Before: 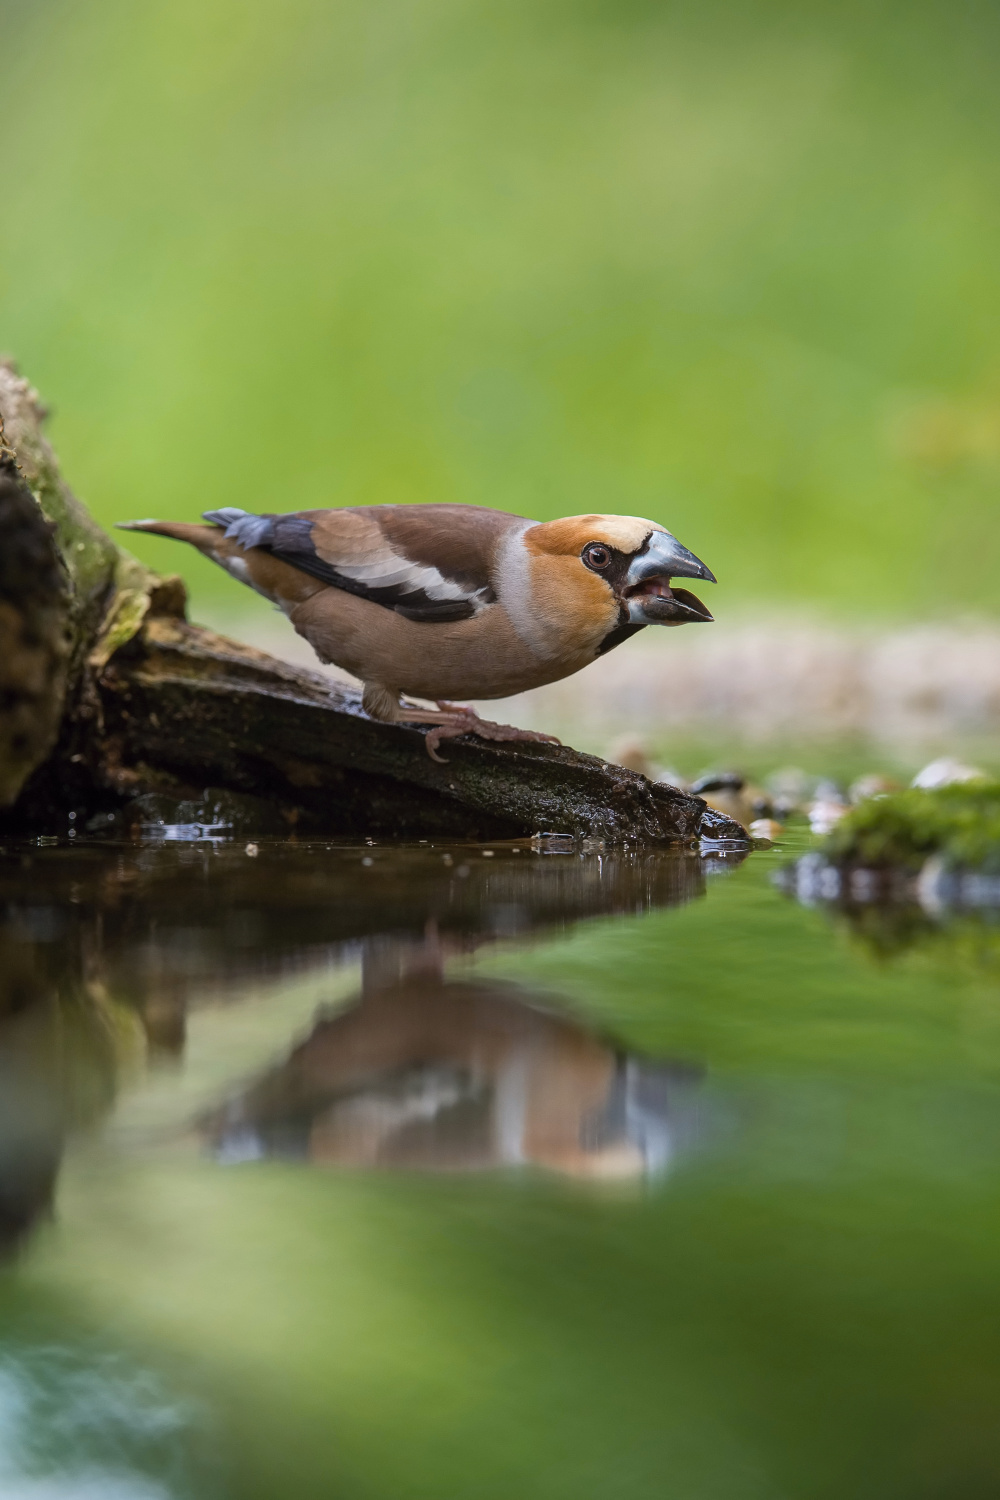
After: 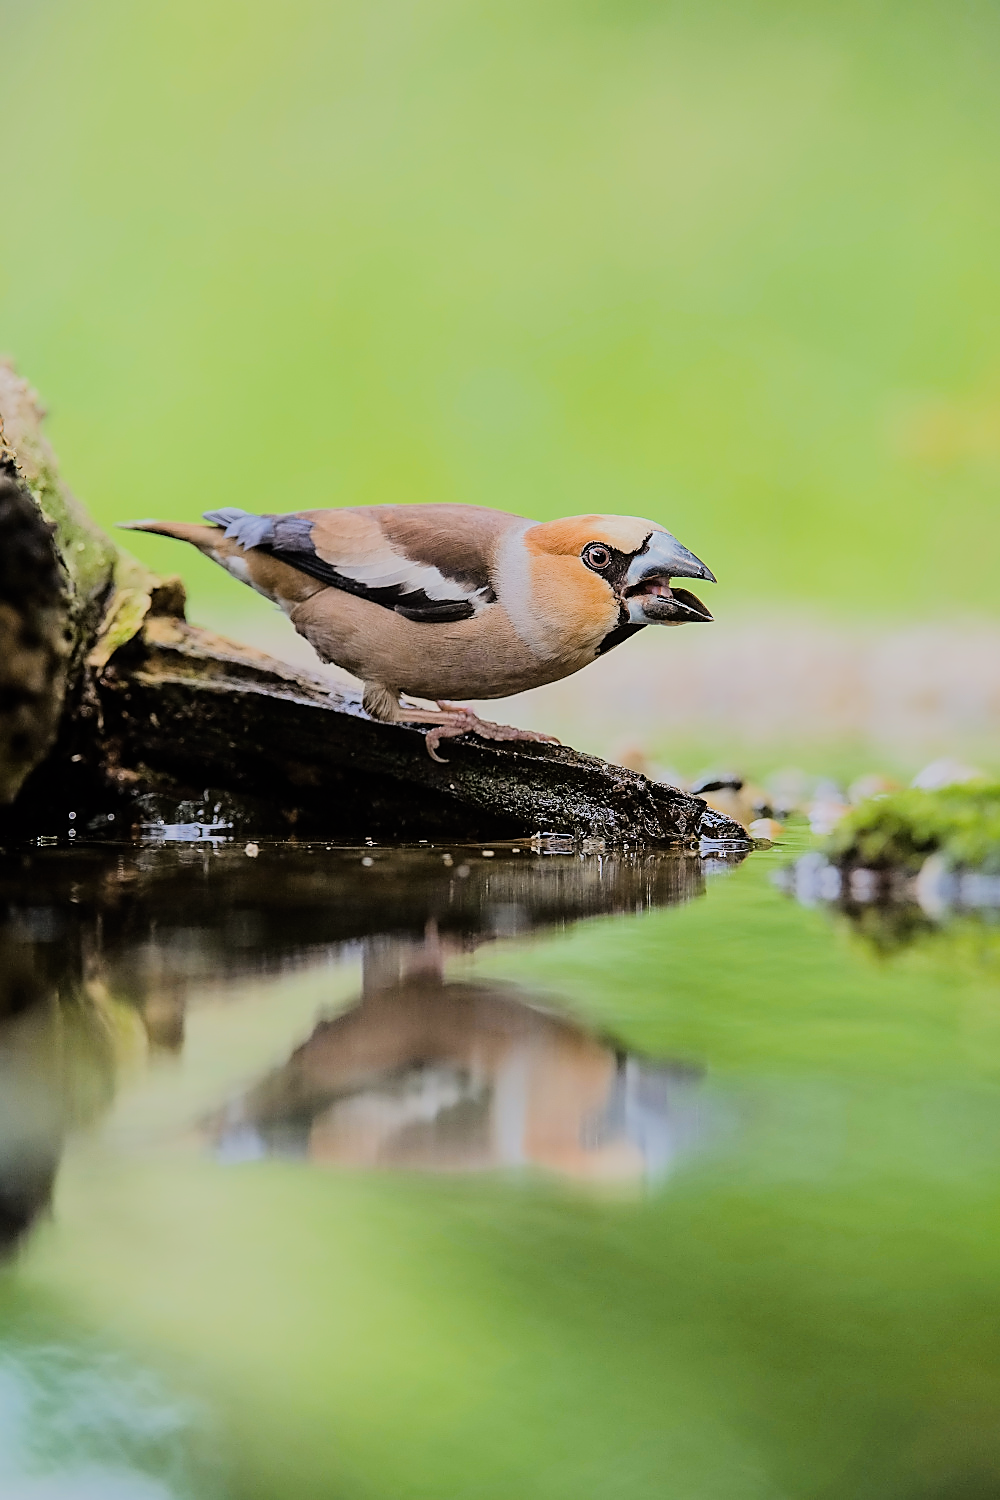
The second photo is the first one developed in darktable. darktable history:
tone equalizer: -7 EV 0.142 EV, -6 EV 0.617 EV, -5 EV 1.19 EV, -4 EV 1.36 EV, -3 EV 1.18 EV, -2 EV 0.6 EV, -1 EV 0.159 EV, edges refinement/feathering 500, mask exposure compensation -1.57 EV, preserve details no
filmic rgb: black relative exposure -7.65 EV, white relative exposure 4.56 EV, threshold 5.97 EV, hardness 3.61, enable highlight reconstruction true
sharpen: radius 1.35, amount 1.25, threshold 0.701
